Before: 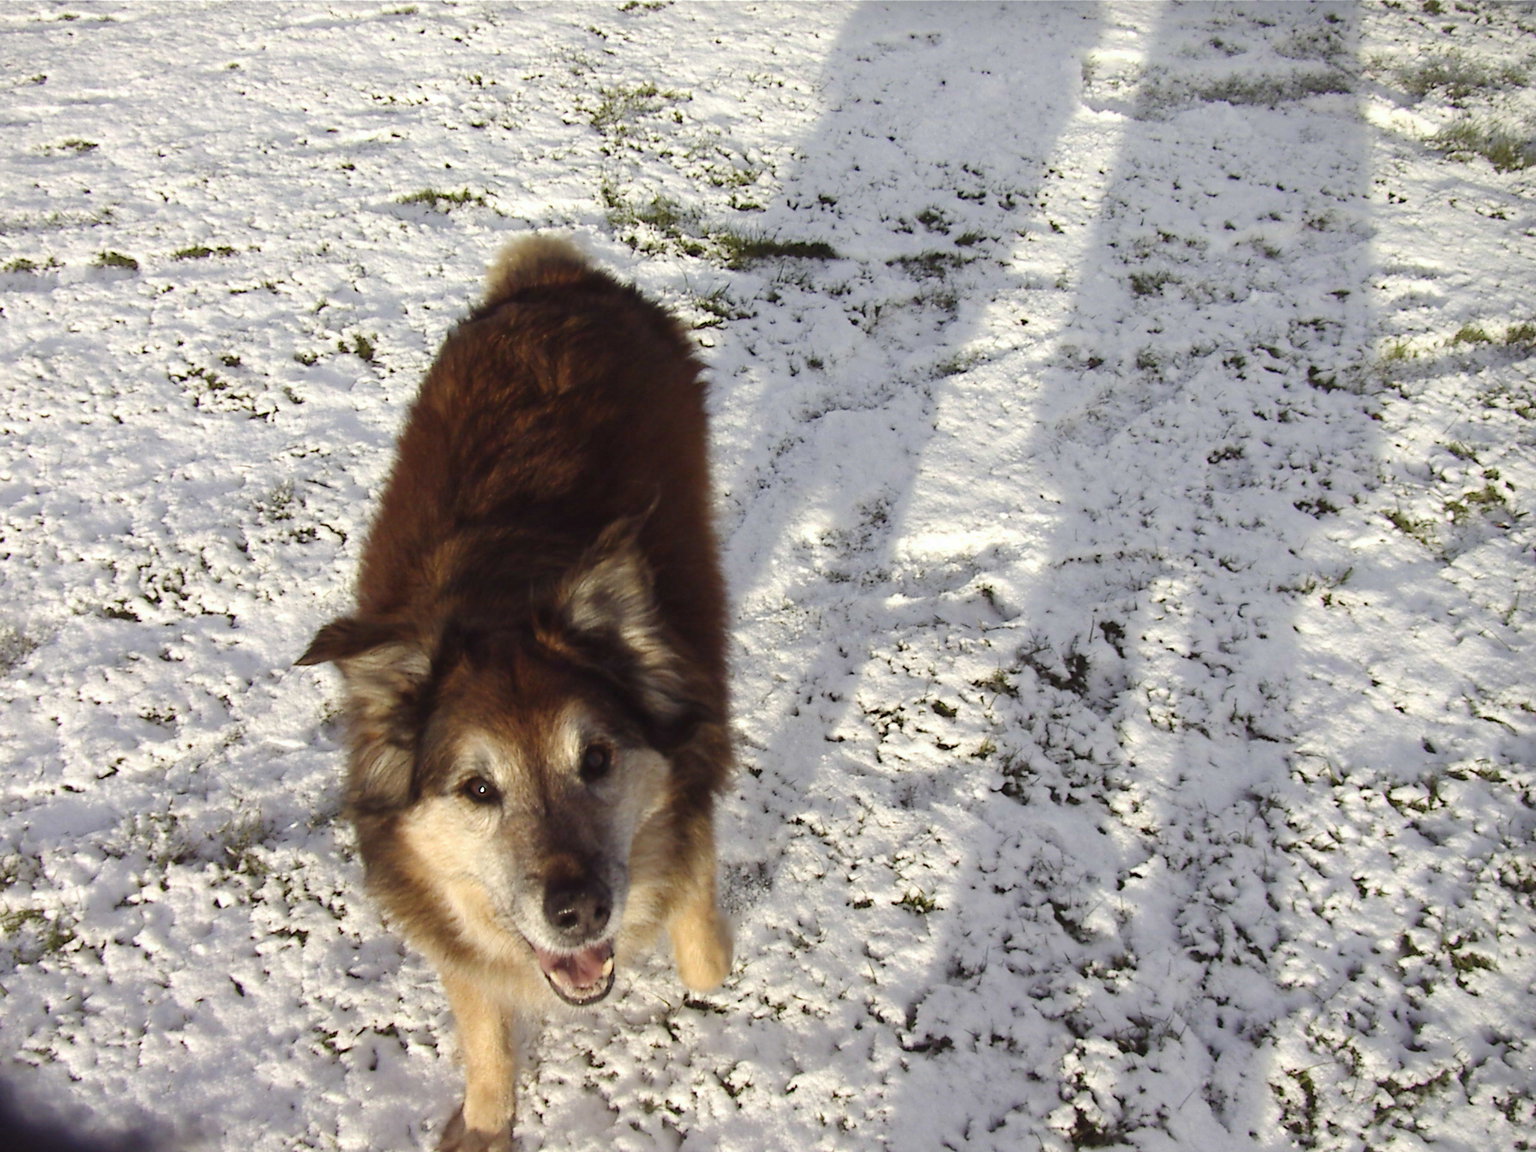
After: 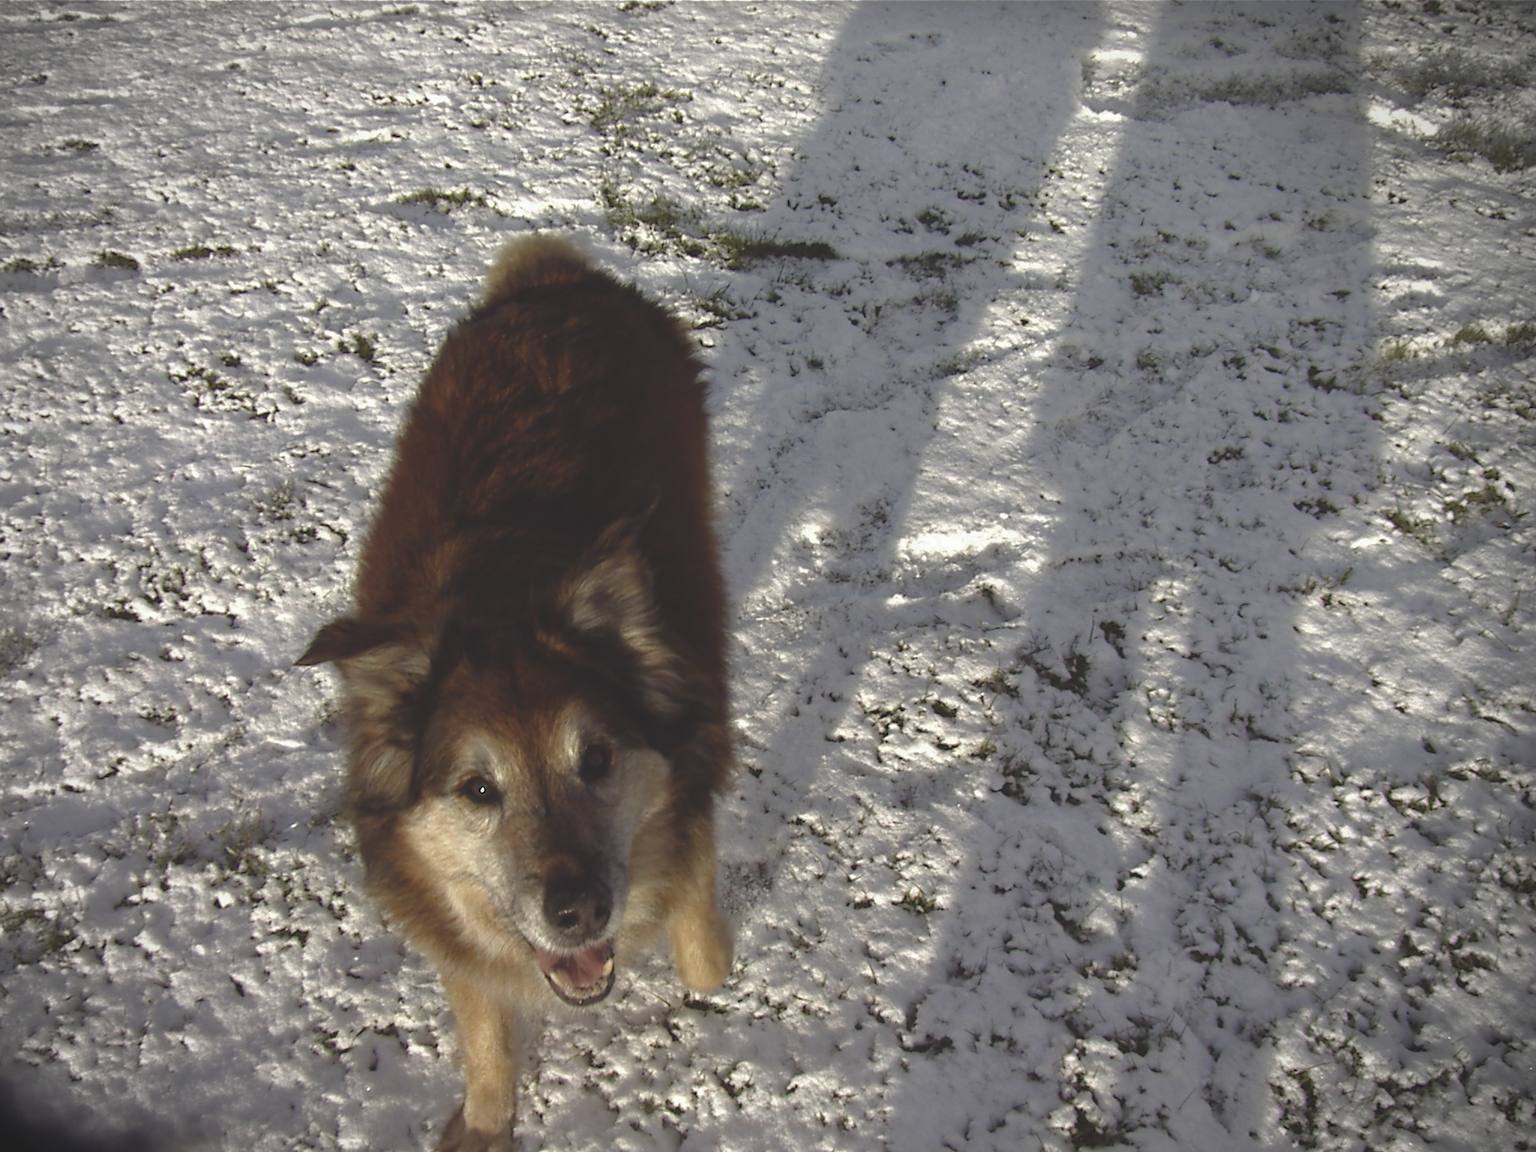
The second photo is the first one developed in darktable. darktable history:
base curve: curves: ch0 [(0, 0) (0.826, 0.587) (1, 1)]
vignetting: width/height ratio 1.094
exposure: black level correction -0.03, compensate highlight preservation false
